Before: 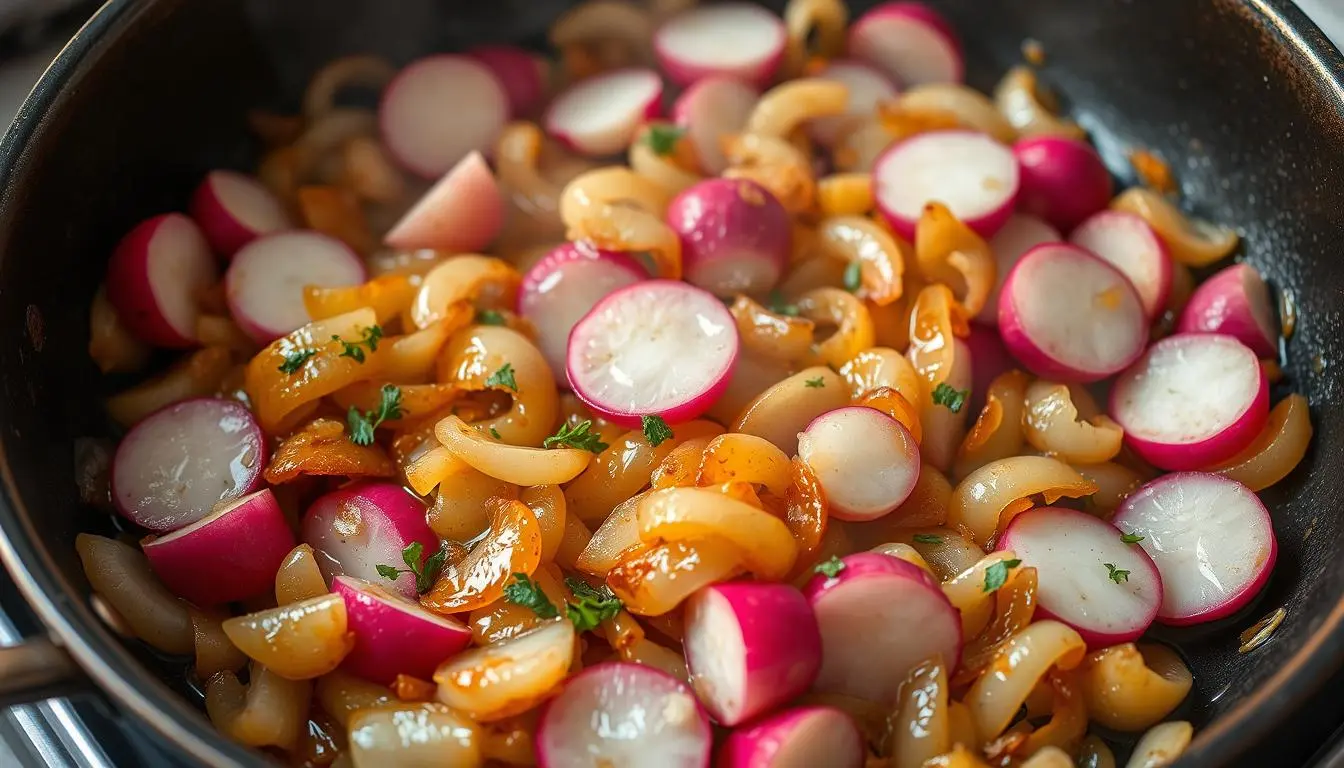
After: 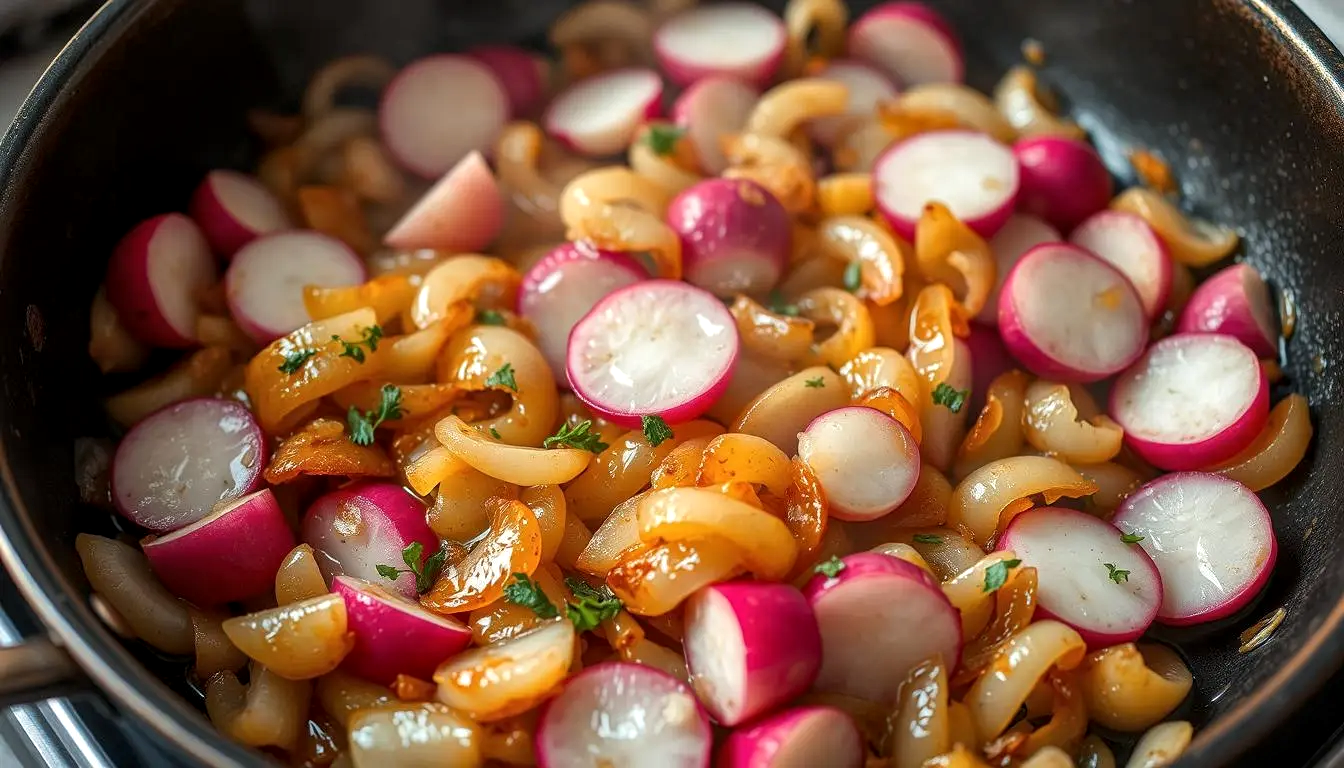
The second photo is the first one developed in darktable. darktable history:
local contrast: highlights 105%, shadows 99%, detail 131%, midtone range 0.2
